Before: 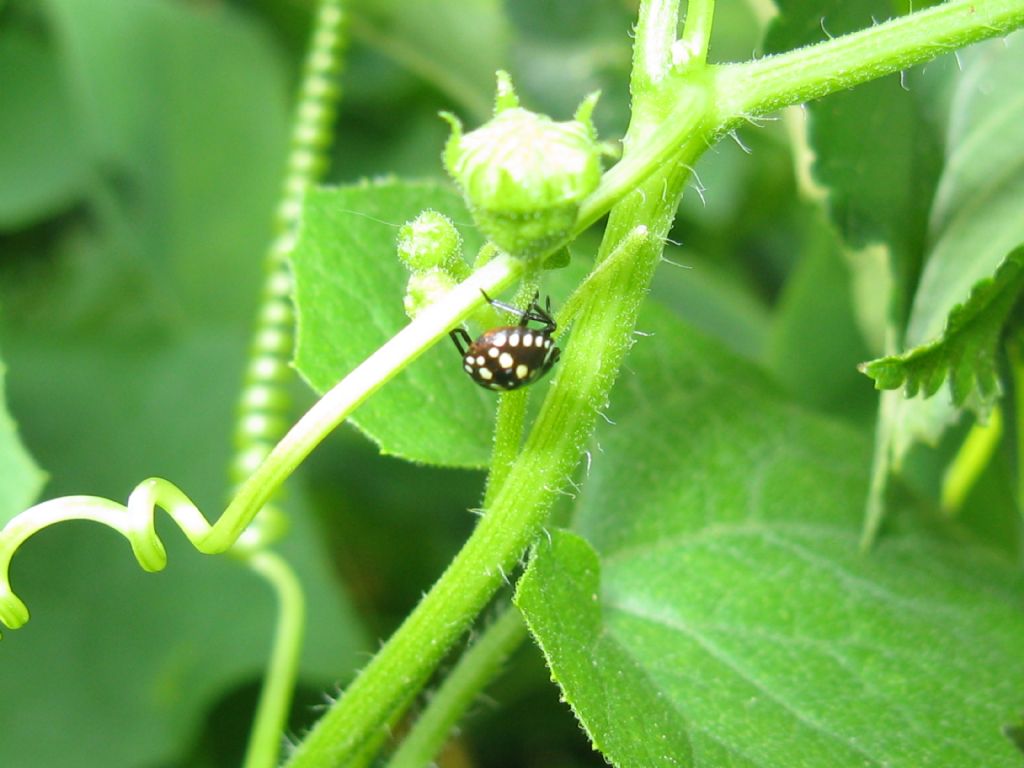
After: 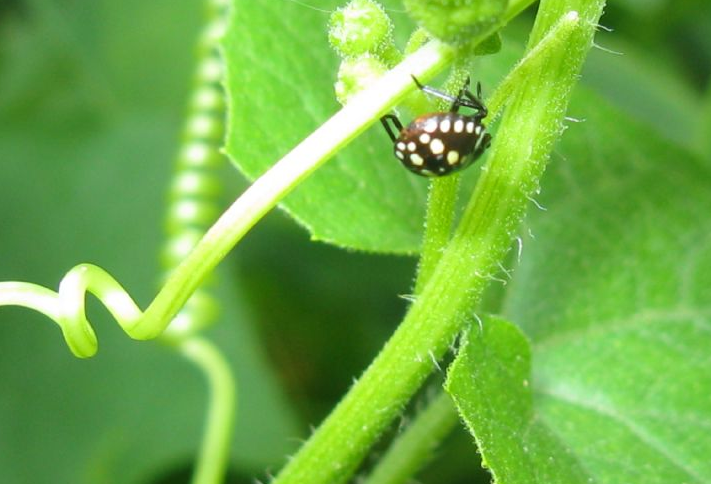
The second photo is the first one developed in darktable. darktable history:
crop: left 6.748%, top 27.909%, right 23.808%, bottom 9.03%
